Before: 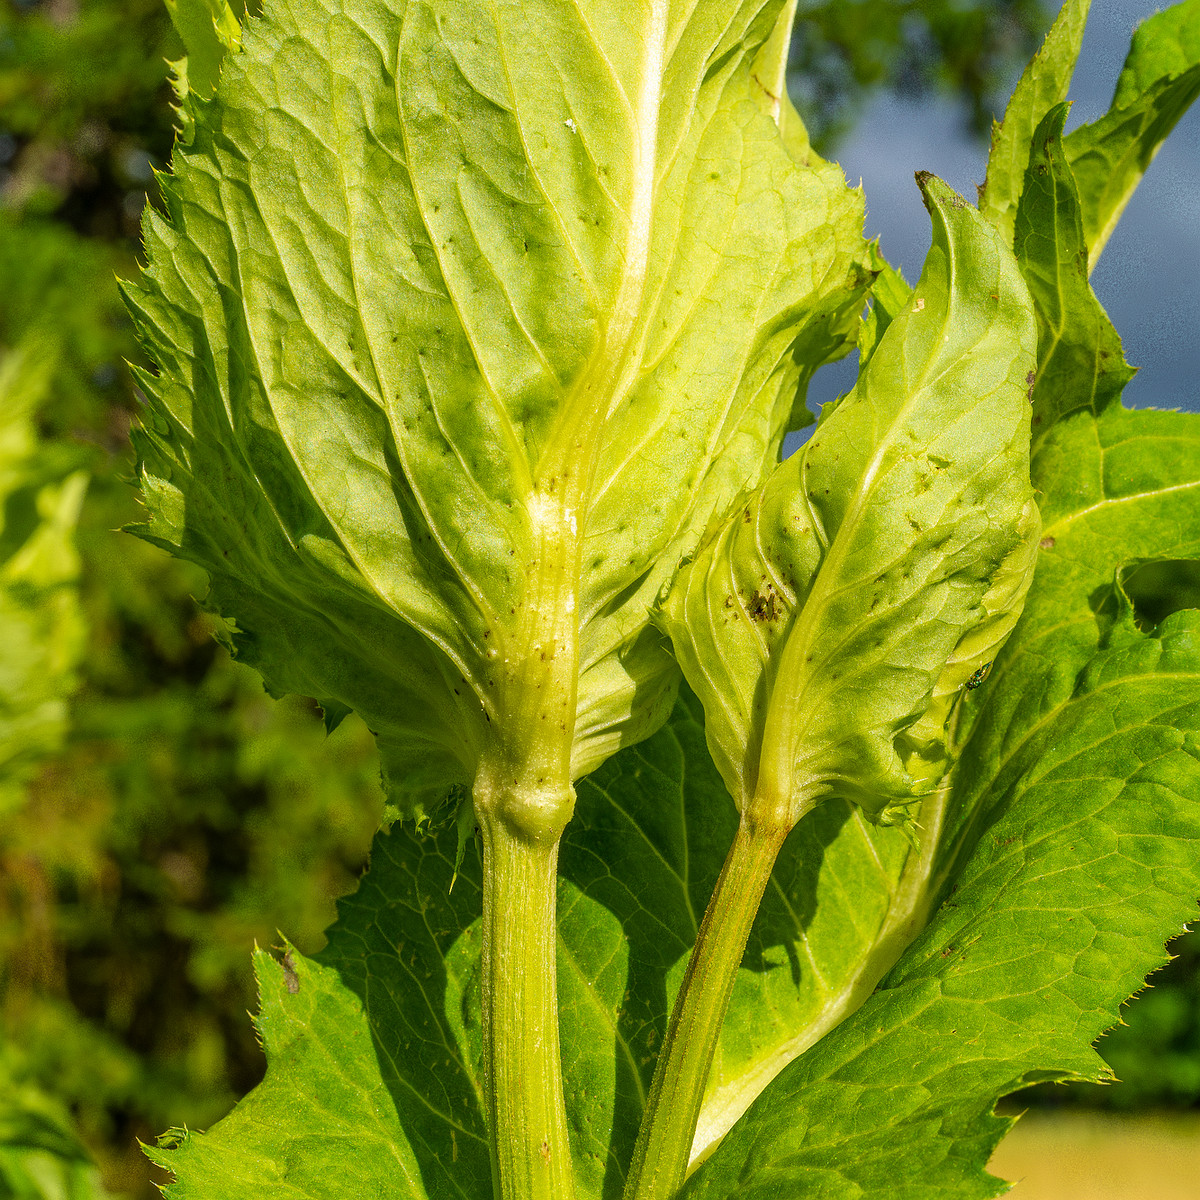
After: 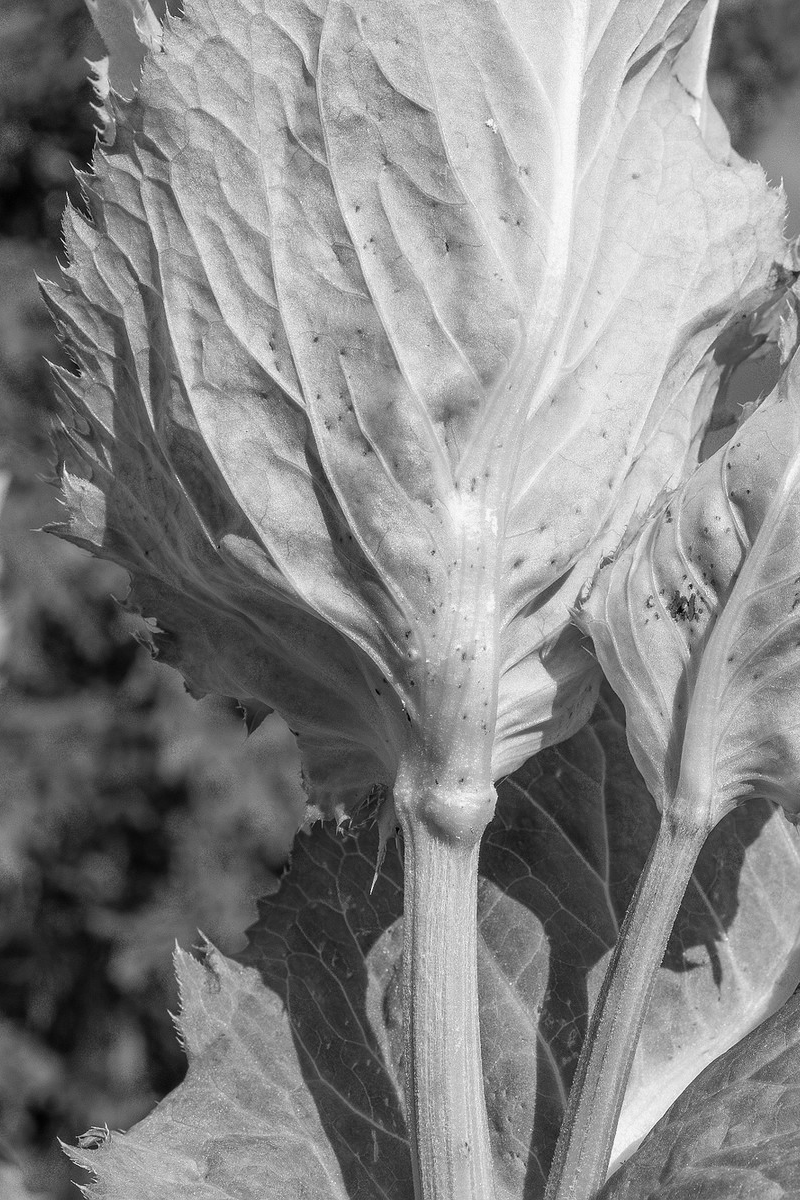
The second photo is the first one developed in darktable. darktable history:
monochrome: a 32, b 64, size 2.3
crop and rotate: left 6.617%, right 26.717%
